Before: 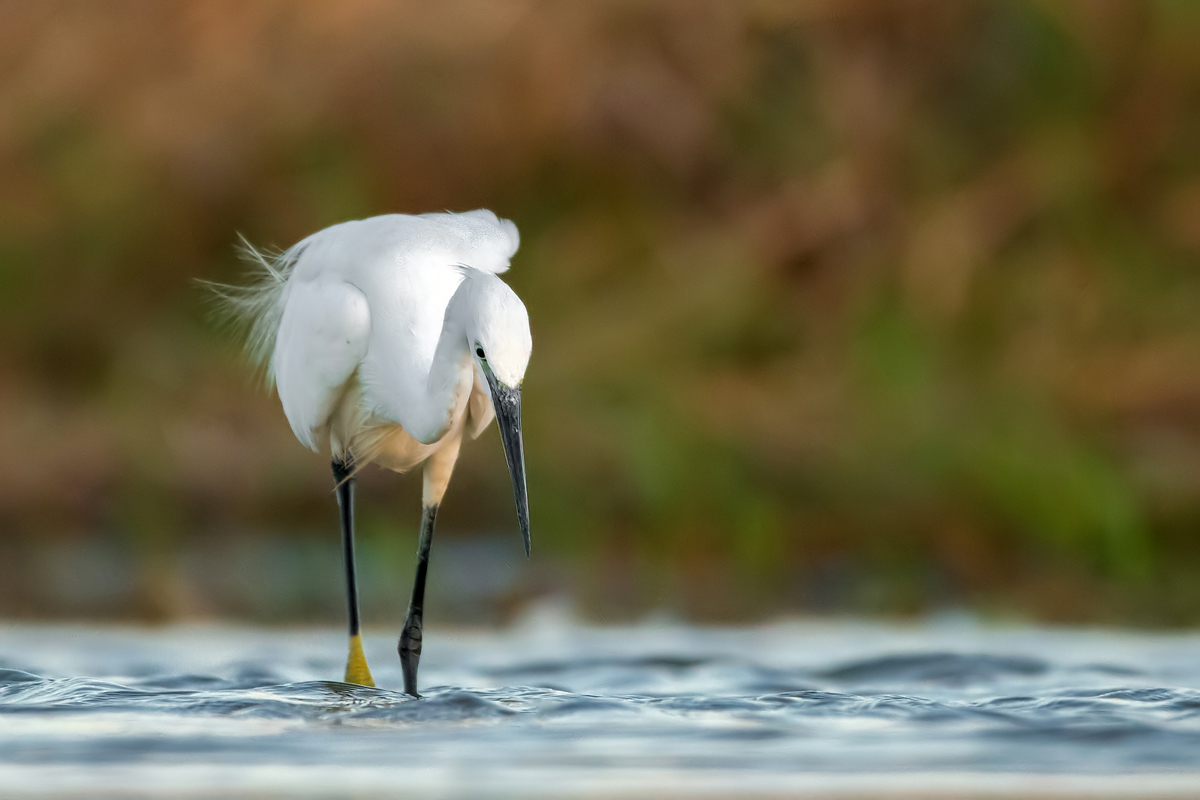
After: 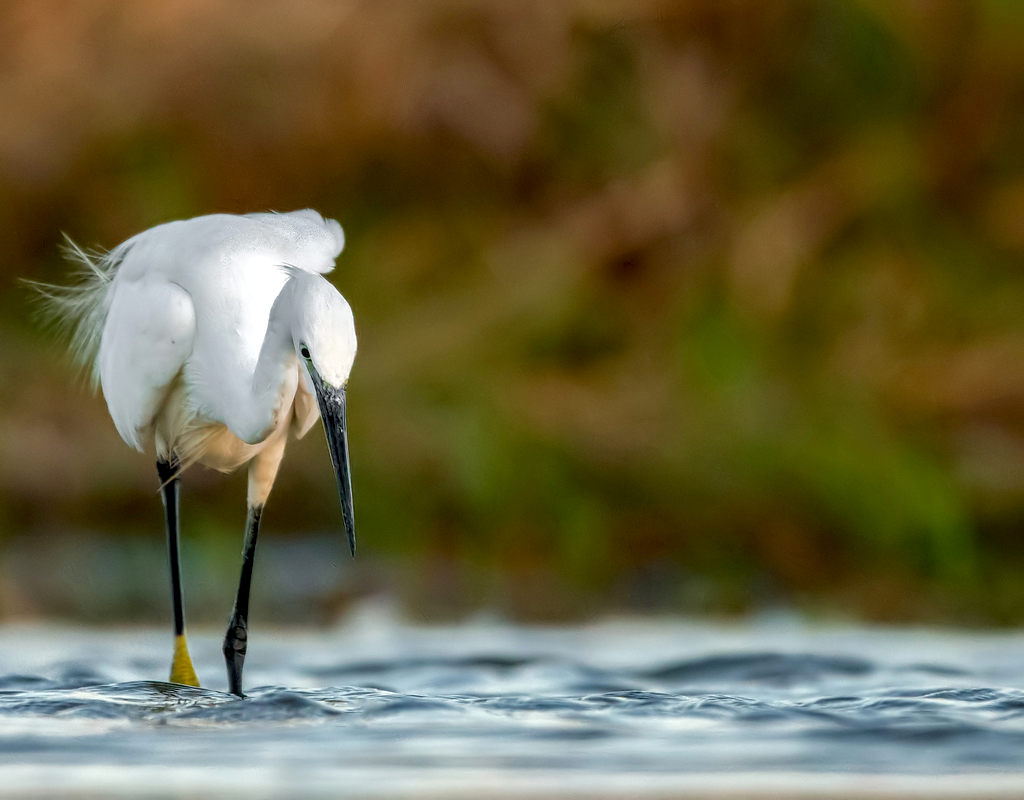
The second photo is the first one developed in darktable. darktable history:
exposure: black level correction 0.011, exposure -0.478 EV, compensate highlight preservation false
levels: mode automatic, black 0.023%, white 99.97%, levels [0.062, 0.494, 0.925]
crop and rotate: left 14.584%
local contrast: on, module defaults
